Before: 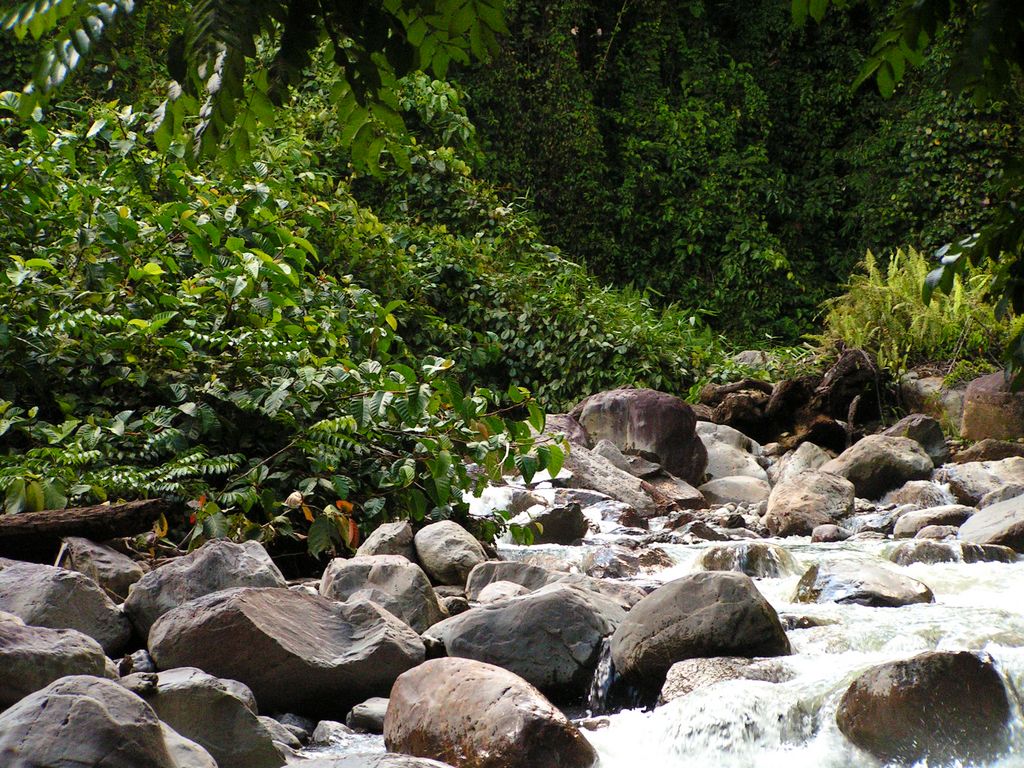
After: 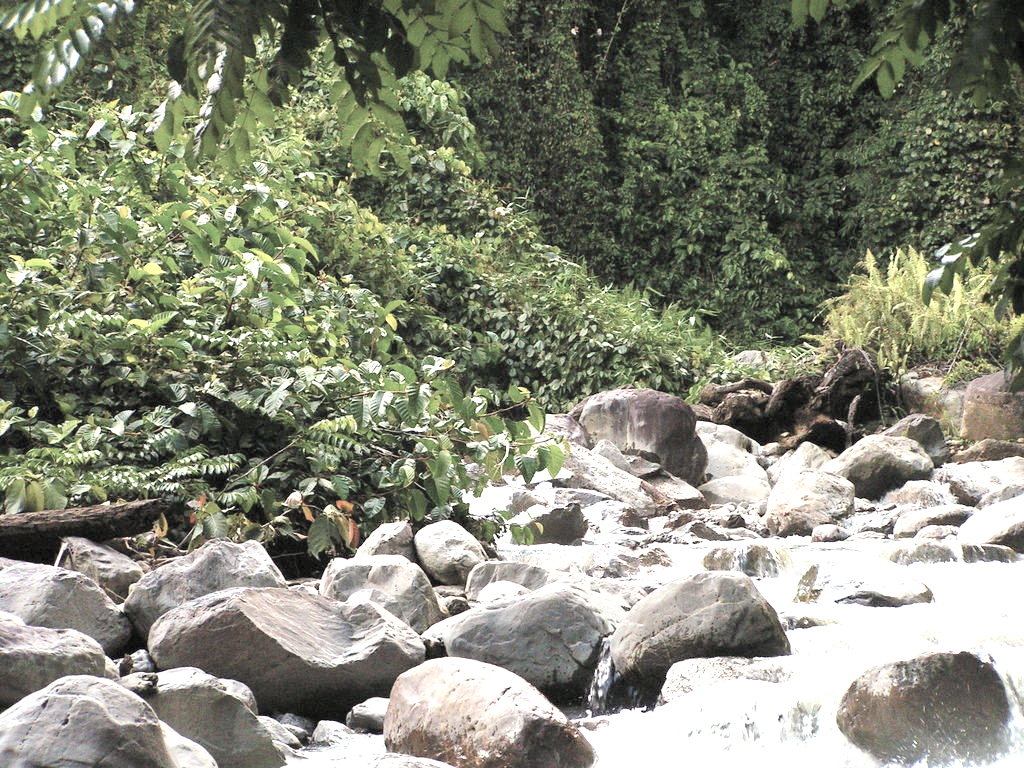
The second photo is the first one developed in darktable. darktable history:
contrast brightness saturation: brightness 0.187, saturation -0.489
exposure: black level correction 0, exposure 1.102 EV, compensate highlight preservation false
